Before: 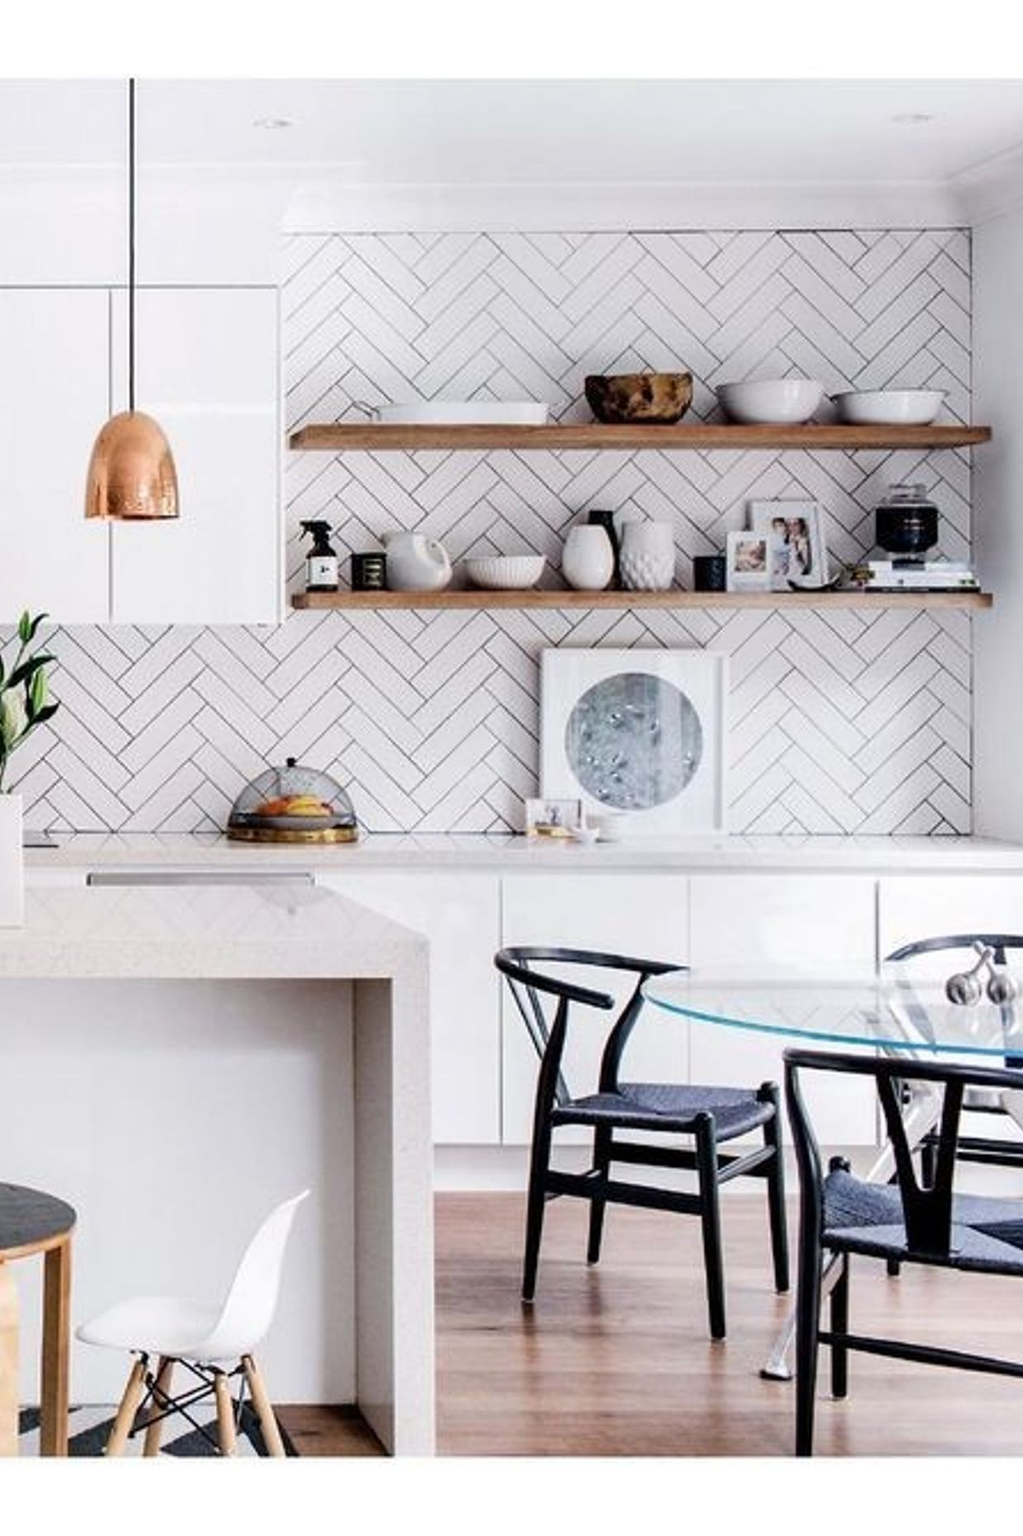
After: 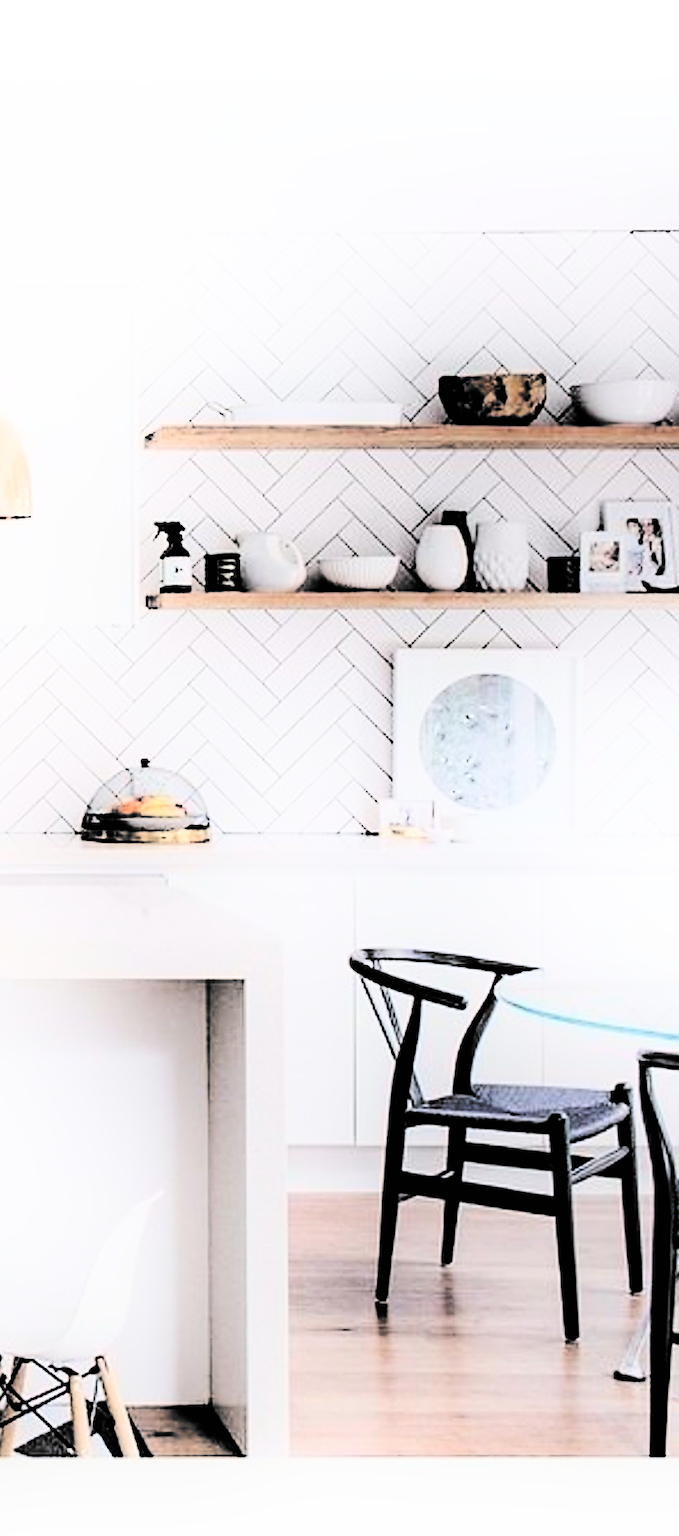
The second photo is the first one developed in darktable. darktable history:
crop and rotate: left 14.336%, right 19.225%
shadows and highlights: shadows -89.83, highlights 90.65, soften with gaussian
sharpen: on, module defaults
filmic rgb: black relative exposure -5.08 EV, white relative exposure 3.53 EV, hardness 3.17, contrast 1.508, highlights saturation mix -49.96%, color science v6 (2022)
